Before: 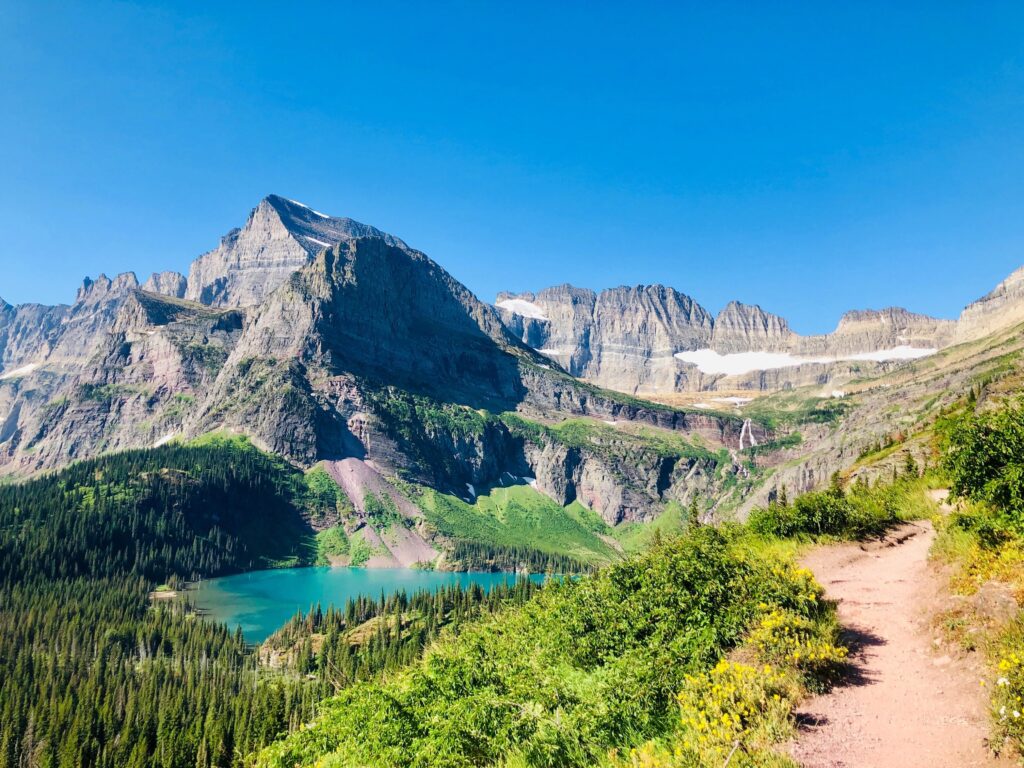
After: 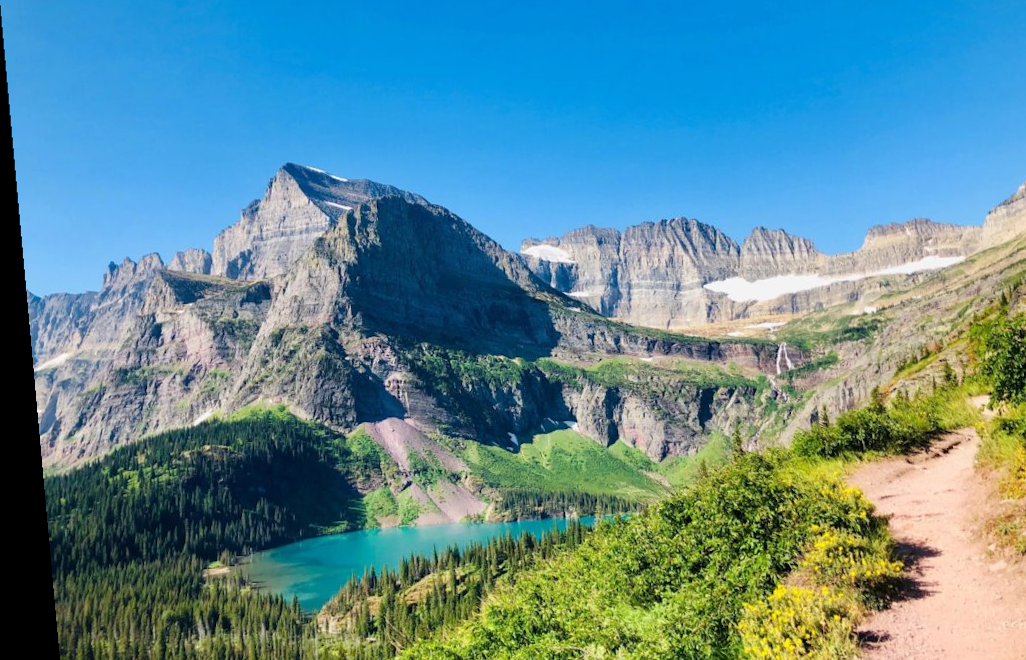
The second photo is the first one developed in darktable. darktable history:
crop and rotate: angle 0.03°, top 11.643%, right 5.651%, bottom 11.189%
rotate and perspective: rotation -5.2°, automatic cropping off
